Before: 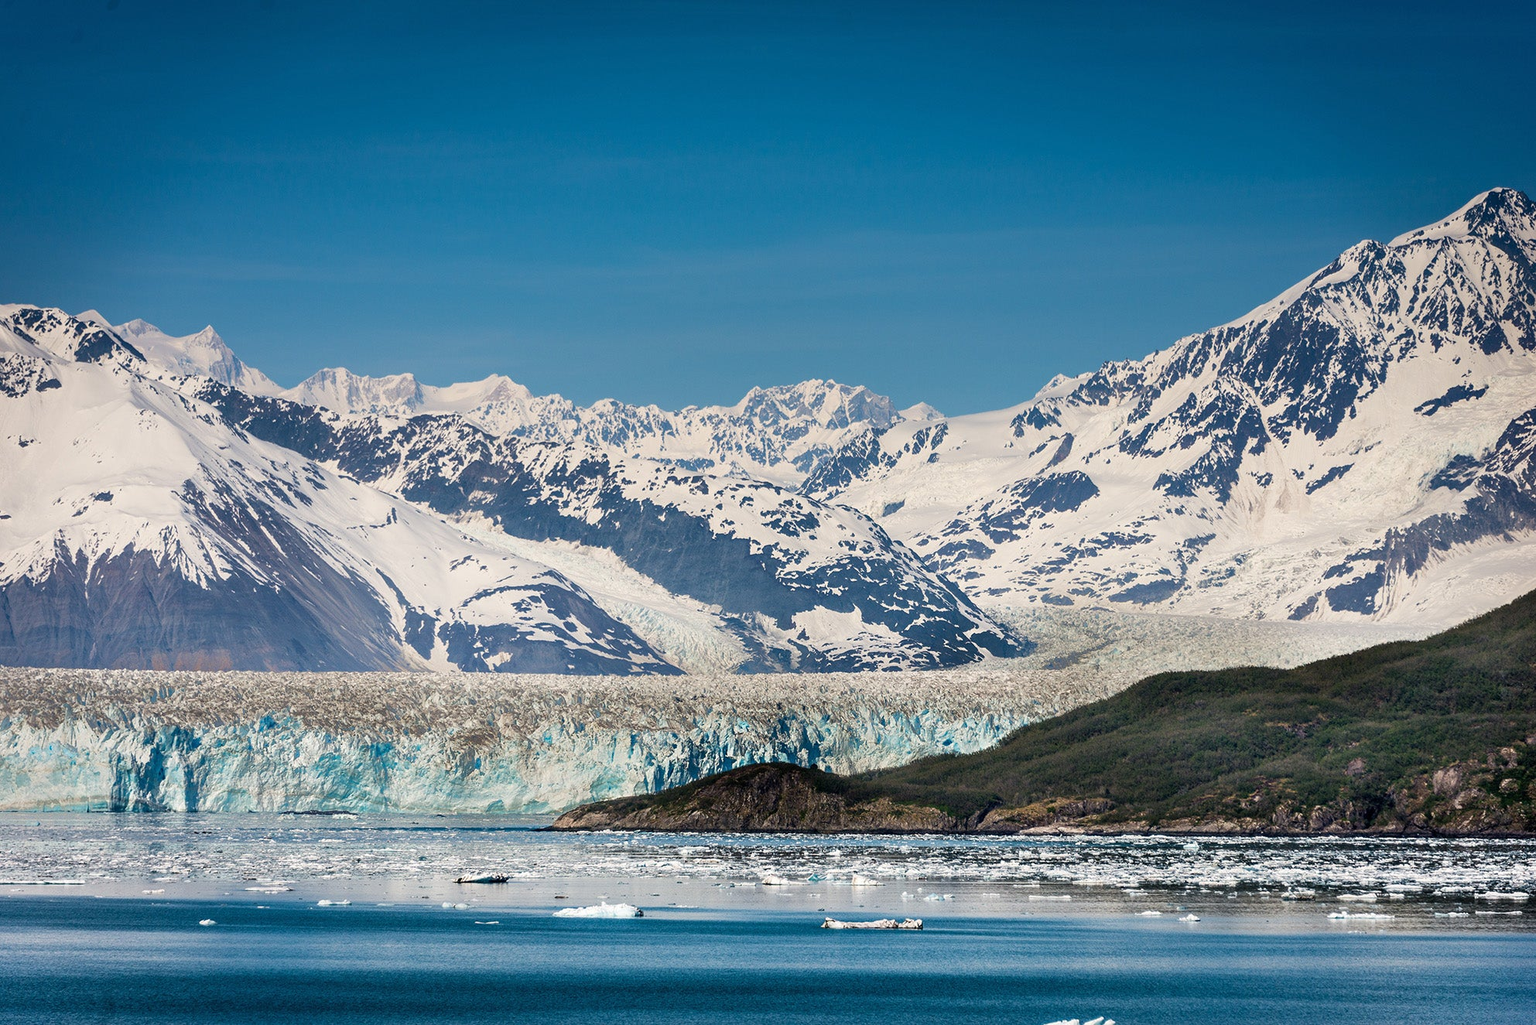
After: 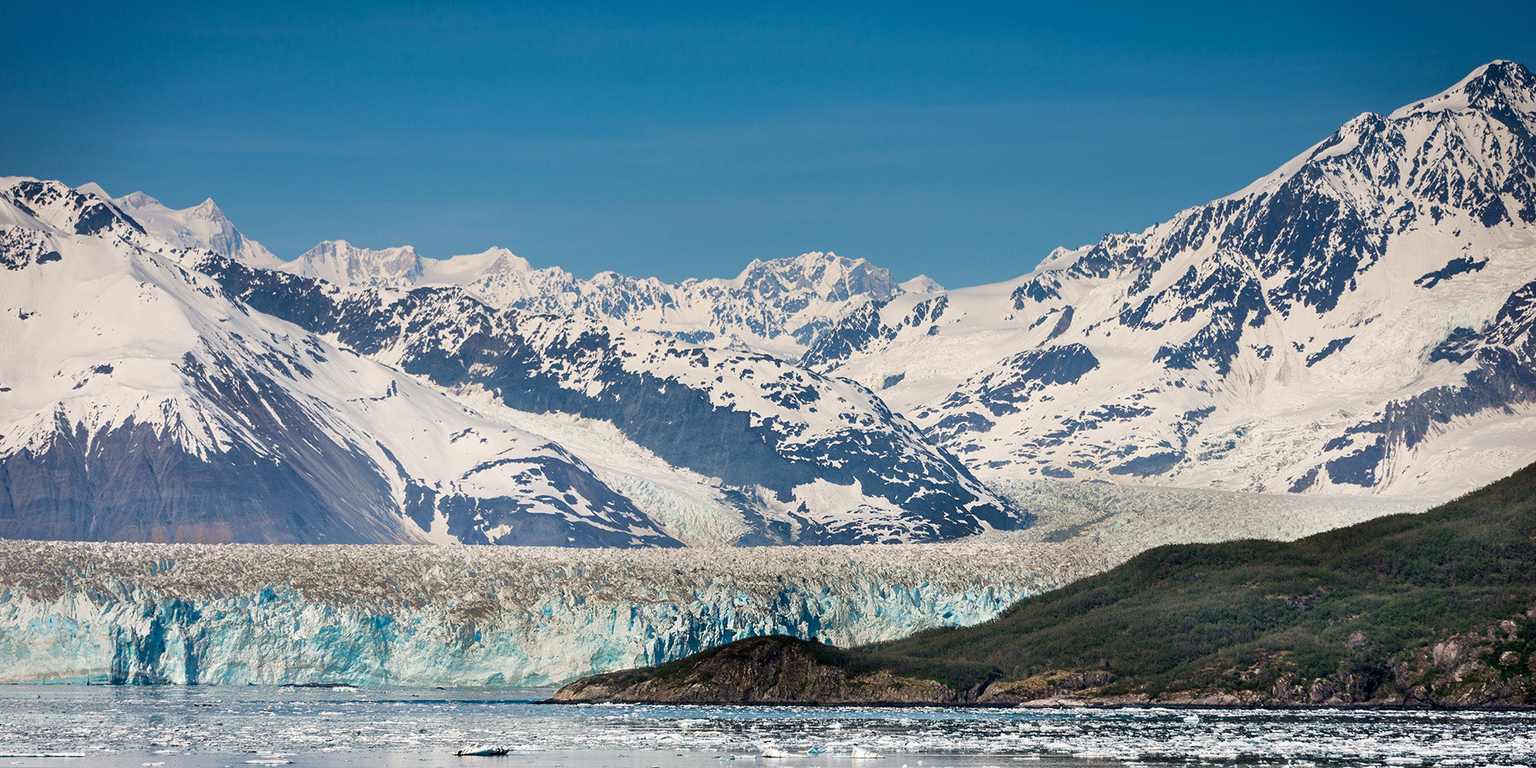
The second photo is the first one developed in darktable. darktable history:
crop and rotate: top 12.5%, bottom 12.5%
